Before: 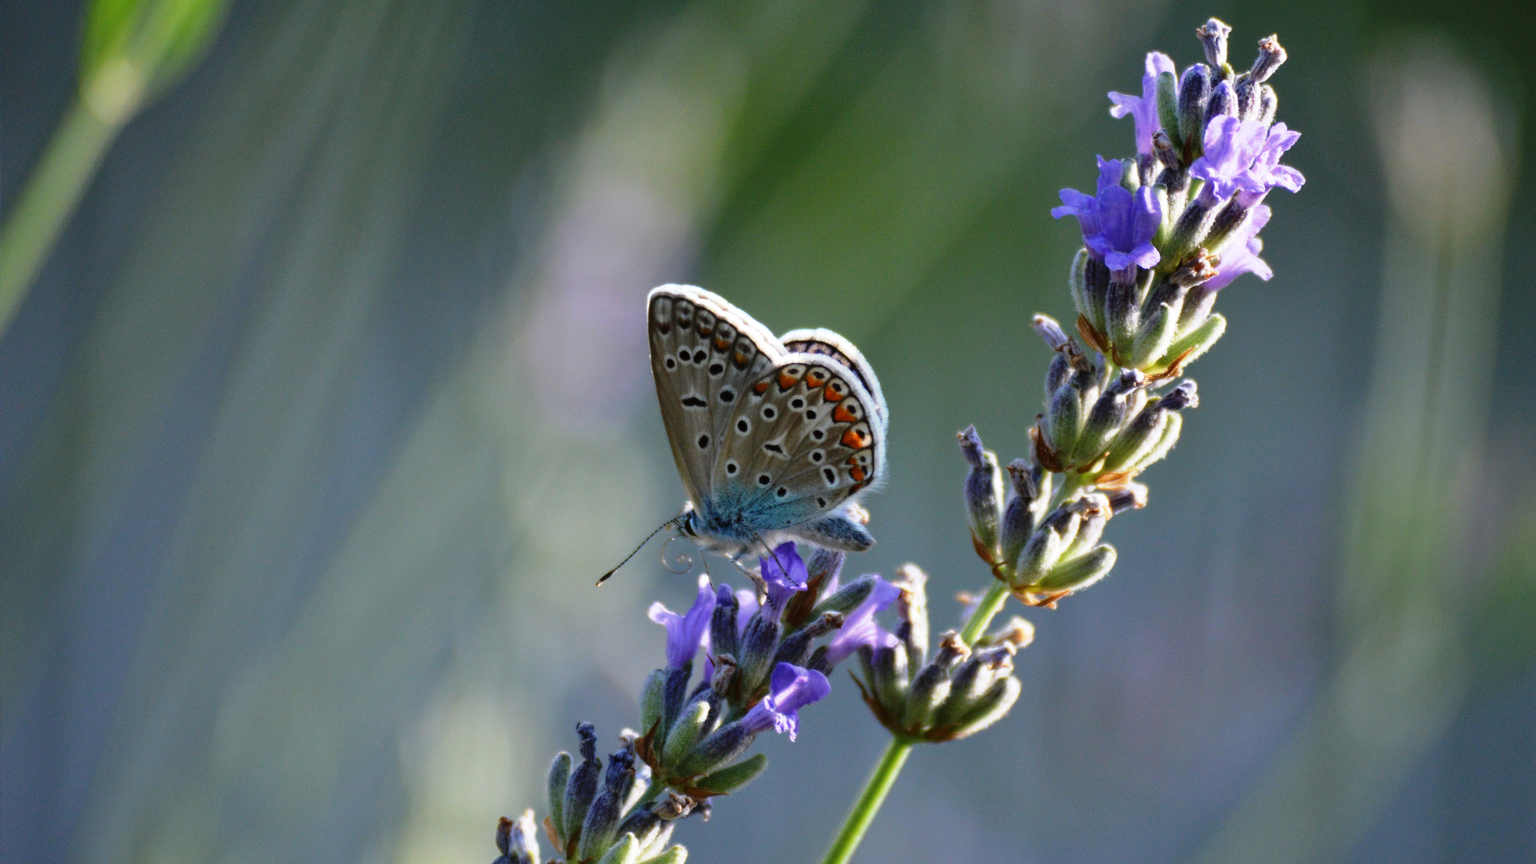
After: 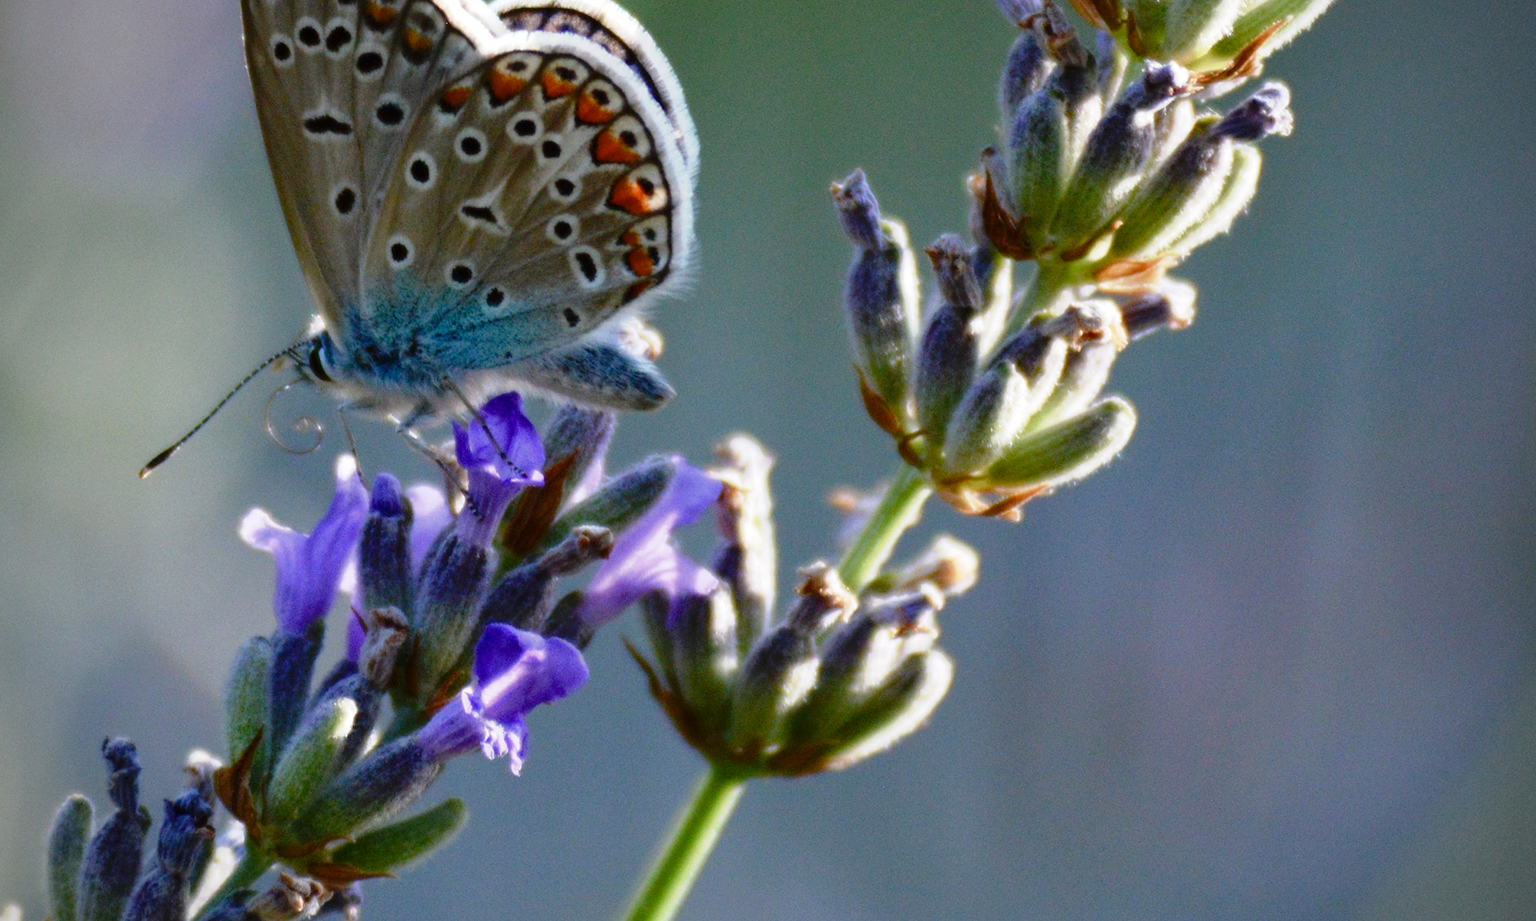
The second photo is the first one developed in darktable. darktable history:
color balance rgb: perceptual saturation grading › global saturation 20%, perceptual saturation grading › highlights -50.053%, perceptual saturation grading › shadows 30.708%
exposure: compensate exposure bias true, compensate highlight preservation false
vignetting: fall-off radius 94.08%, brightness -0.826
crop: left 34.082%, top 38.991%, right 13.666%, bottom 5.225%
